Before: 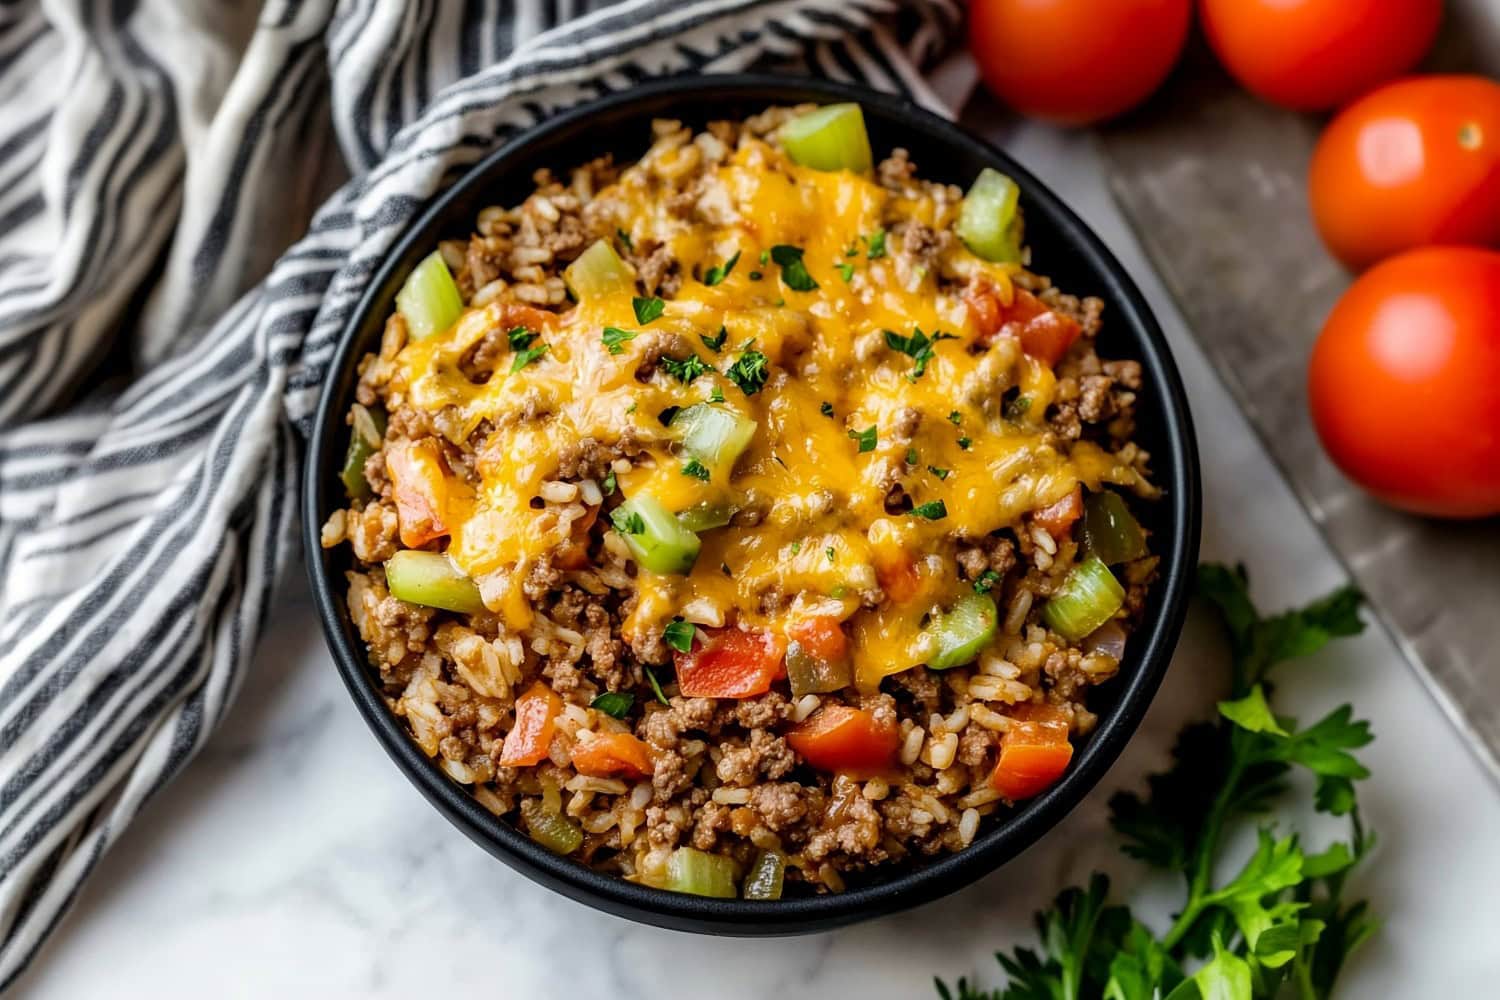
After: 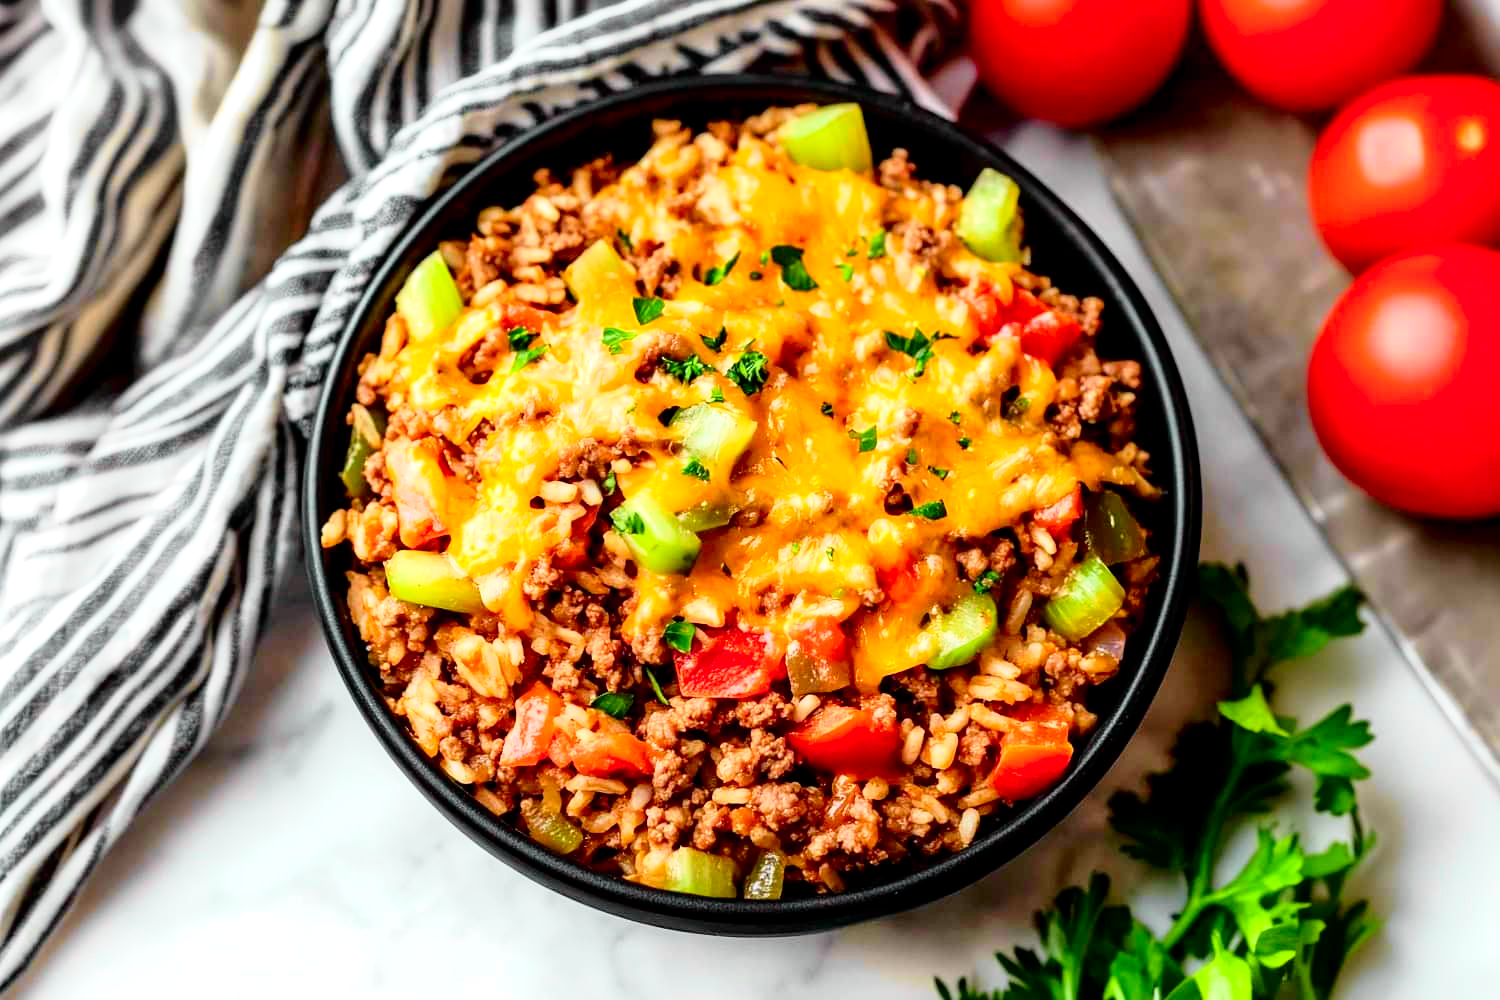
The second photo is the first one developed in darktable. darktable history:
exposure: black level correction 0.001, exposure 0.5 EV, compensate exposure bias true, compensate highlight preservation false
tone curve: curves: ch0 [(0, 0) (0.062, 0.023) (0.168, 0.142) (0.359, 0.419) (0.469, 0.544) (0.634, 0.722) (0.839, 0.909) (0.998, 0.978)]; ch1 [(0, 0) (0.437, 0.408) (0.472, 0.47) (0.502, 0.504) (0.527, 0.546) (0.568, 0.619) (0.608, 0.665) (0.669, 0.748) (0.859, 0.899) (1, 1)]; ch2 [(0, 0) (0.33, 0.301) (0.421, 0.443) (0.473, 0.498) (0.509, 0.5) (0.535, 0.564) (0.575, 0.625) (0.608, 0.667) (1, 1)], color space Lab, independent channels, preserve colors none
tone equalizer: on, module defaults
color calibration: output R [0.946, 0.065, -0.013, 0], output G [-0.246, 1.264, -0.017, 0], output B [0.046, -0.098, 1.05, 0], illuminant custom, x 0.344, y 0.359, temperature 5045.54 K
